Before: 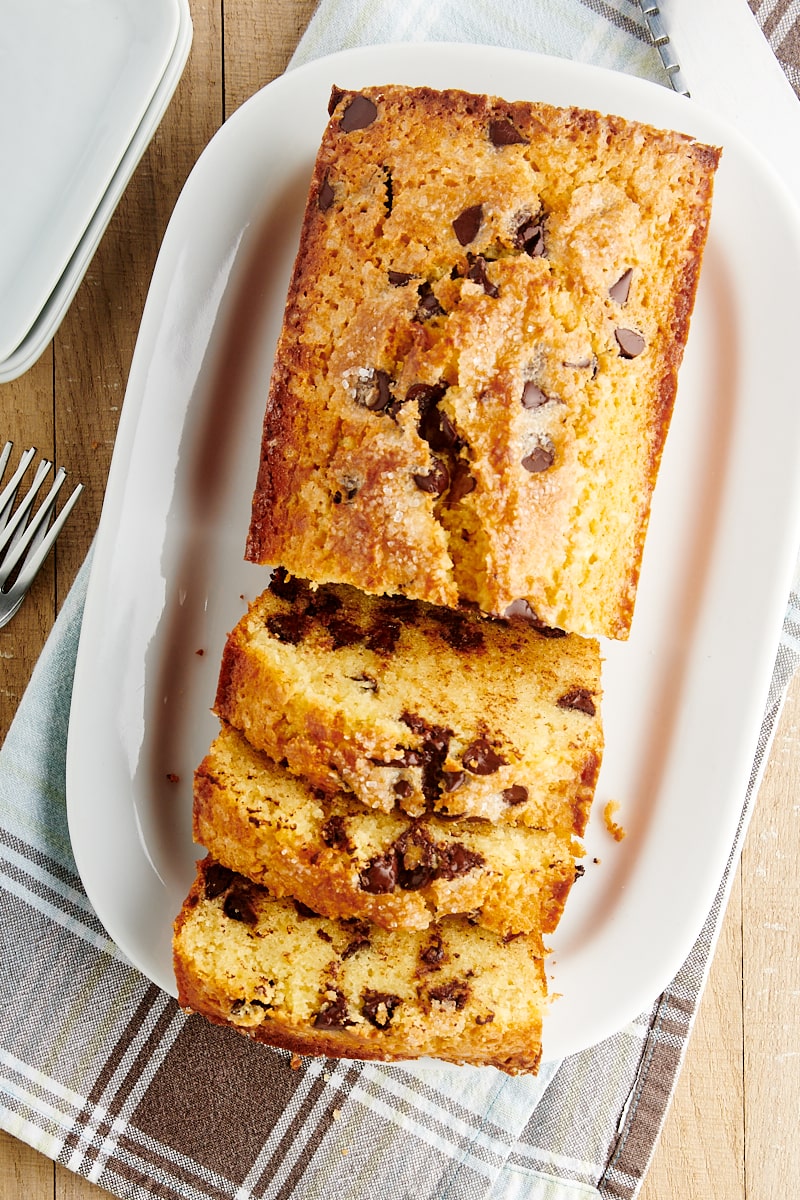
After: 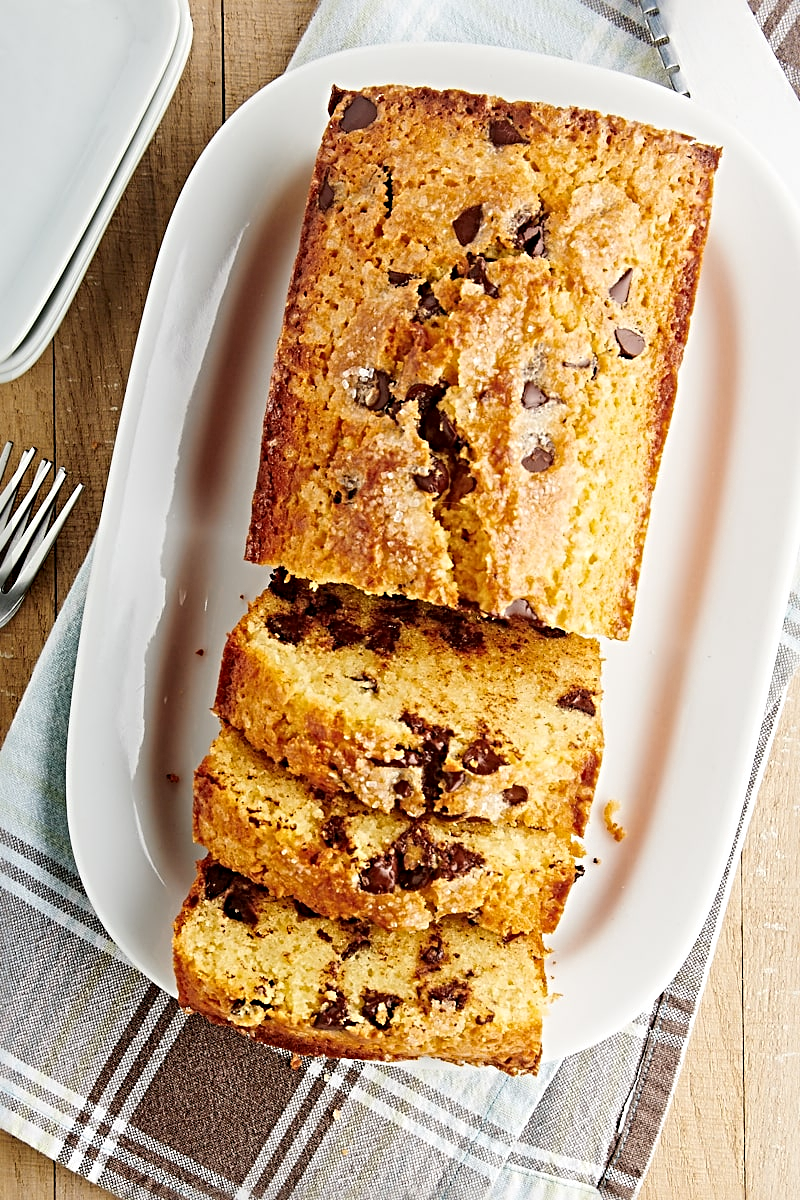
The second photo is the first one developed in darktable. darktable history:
sharpen: radius 4.899
